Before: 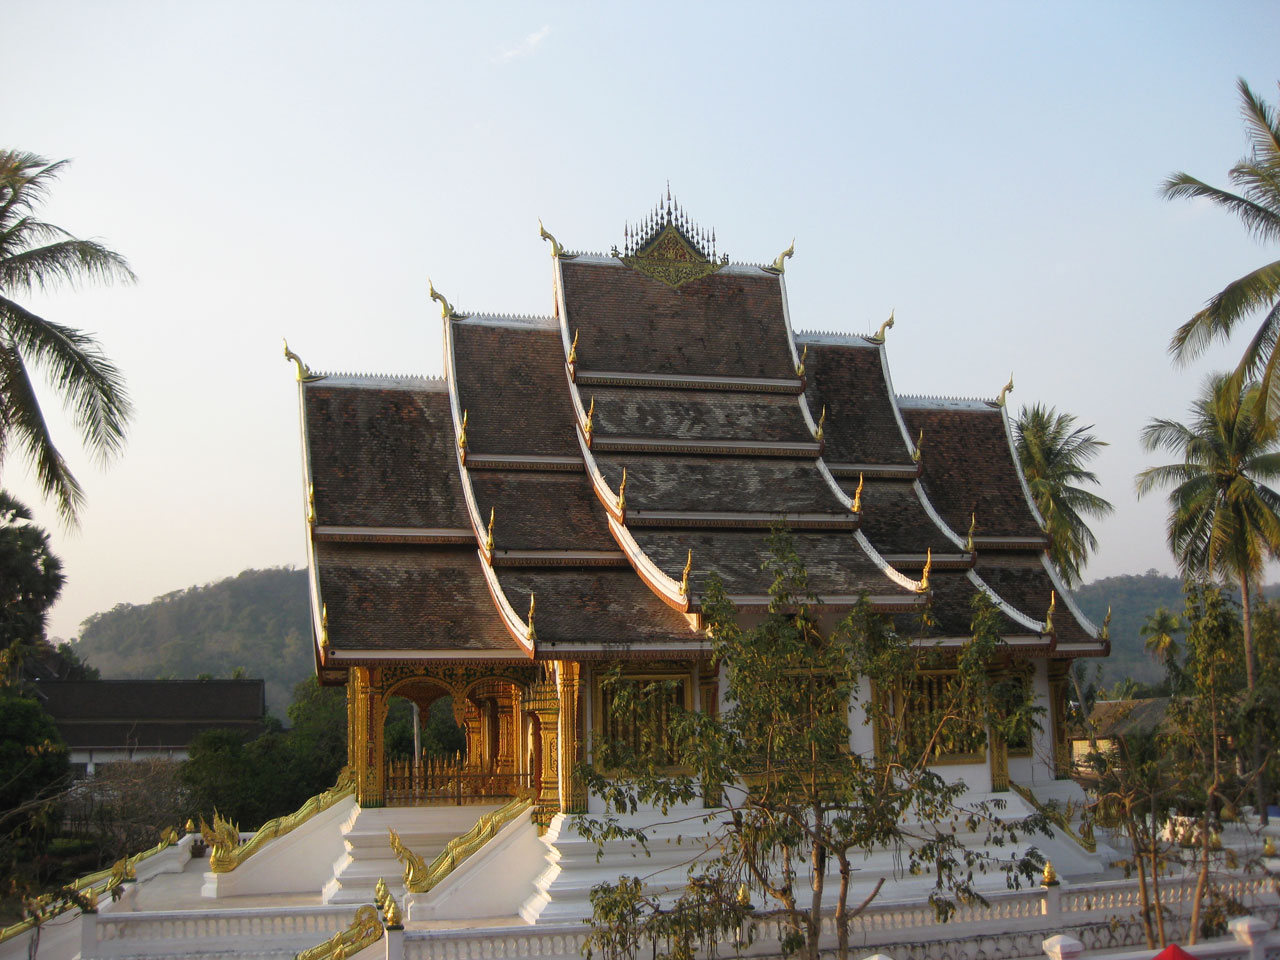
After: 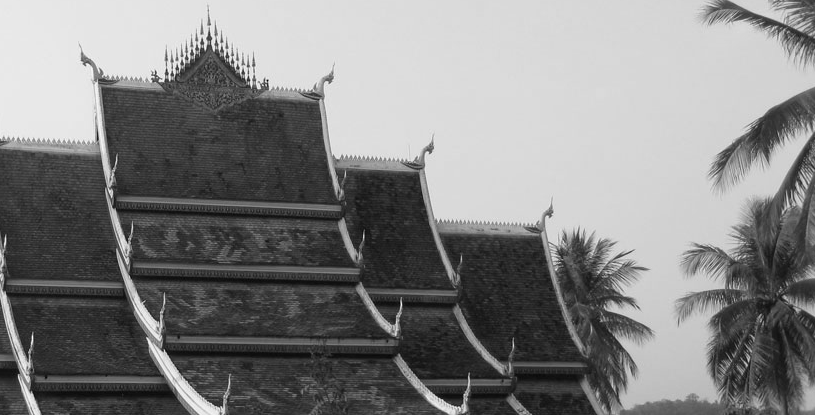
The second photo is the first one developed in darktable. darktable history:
crop: left 36.005%, top 18.293%, right 0.31%, bottom 38.444%
sharpen: radius 2.883, amount 0.868, threshold 47.523
monochrome: on, module defaults
color calibration: output gray [0.267, 0.423, 0.267, 0], illuminant same as pipeline (D50), adaptation none (bypass)
